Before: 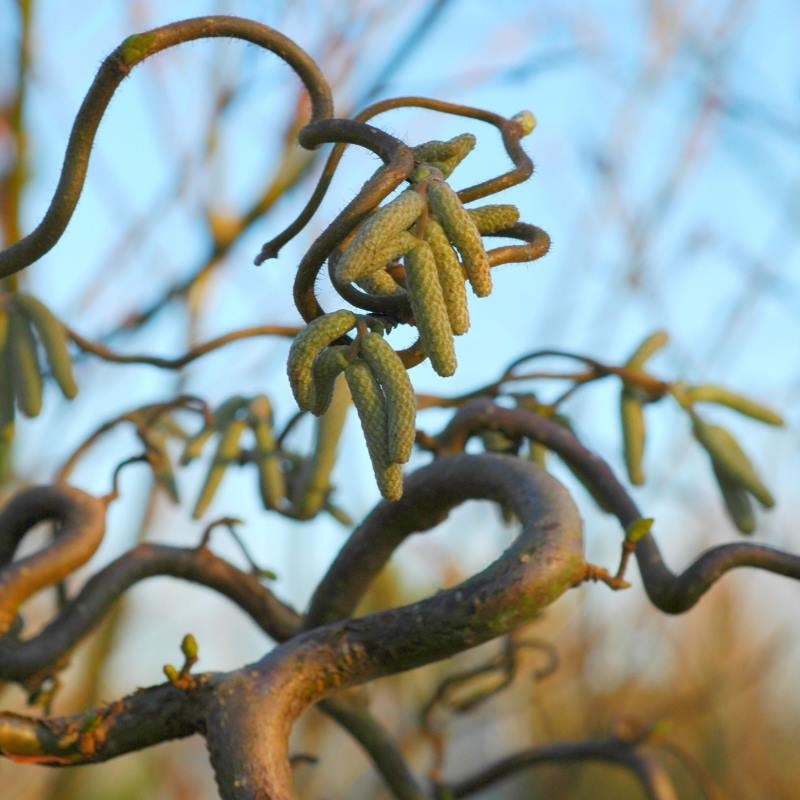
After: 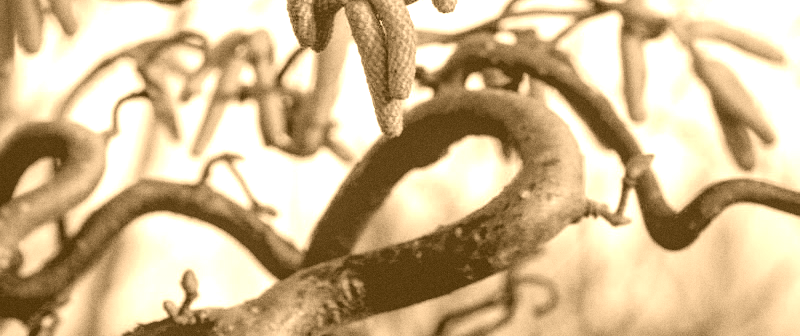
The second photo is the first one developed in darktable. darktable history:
colorize: hue 28.8°, source mix 100%
crop: top 45.551%, bottom 12.262%
levels: levels [0.182, 0.542, 0.902]
tone curve: curves: ch0 [(0, 0.021) (0.059, 0.053) (0.212, 0.18) (0.337, 0.304) (0.495, 0.505) (0.725, 0.731) (0.89, 0.919) (1, 1)]; ch1 [(0, 0) (0.094, 0.081) (0.311, 0.282) (0.421, 0.417) (0.479, 0.475) (0.54, 0.55) (0.615, 0.65) (0.683, 0.688) (1, 1)]; ch2 [(0, 0) (0.257, 0.217) (0.44, 0.431) (0.498, 0.507) (0.603, 0.598) (1, 1)], color space Lab, independent channels, preserve colors none
local contrast: on, module defaults
shadows and highlights: on, module defaults
grain: coarseness 0.09 ISO
